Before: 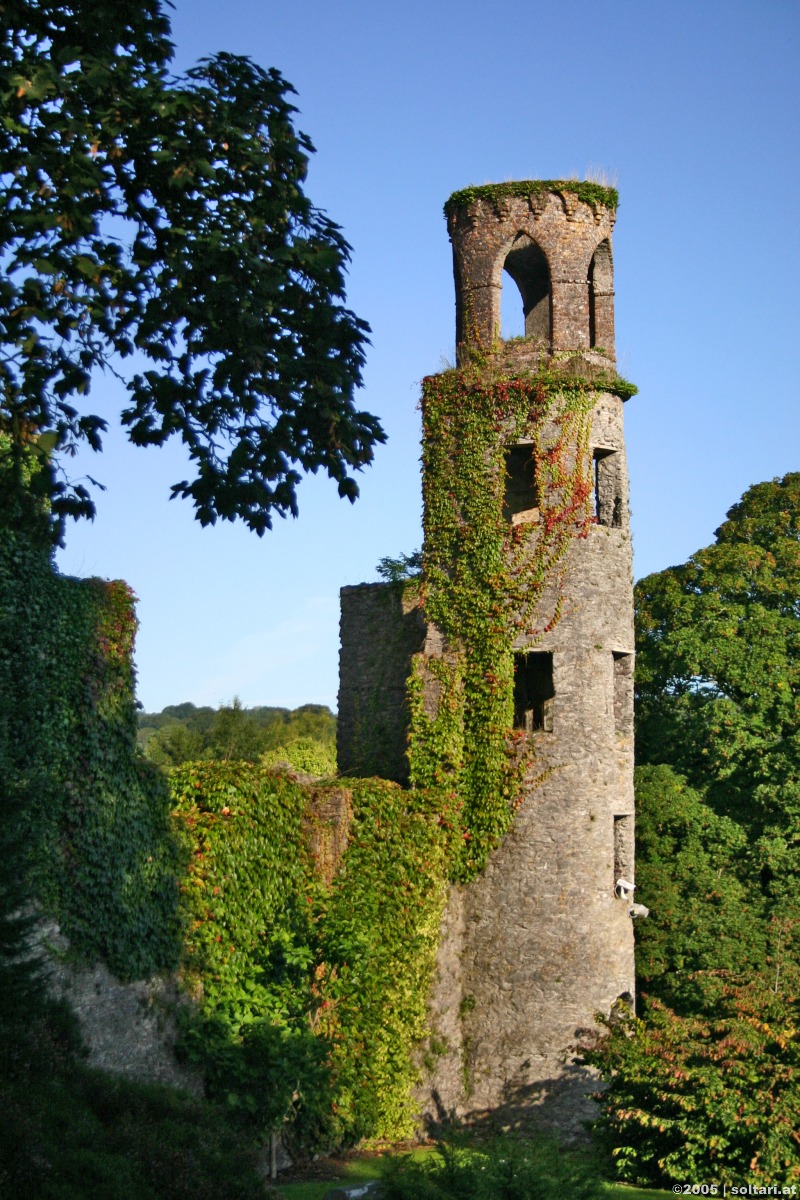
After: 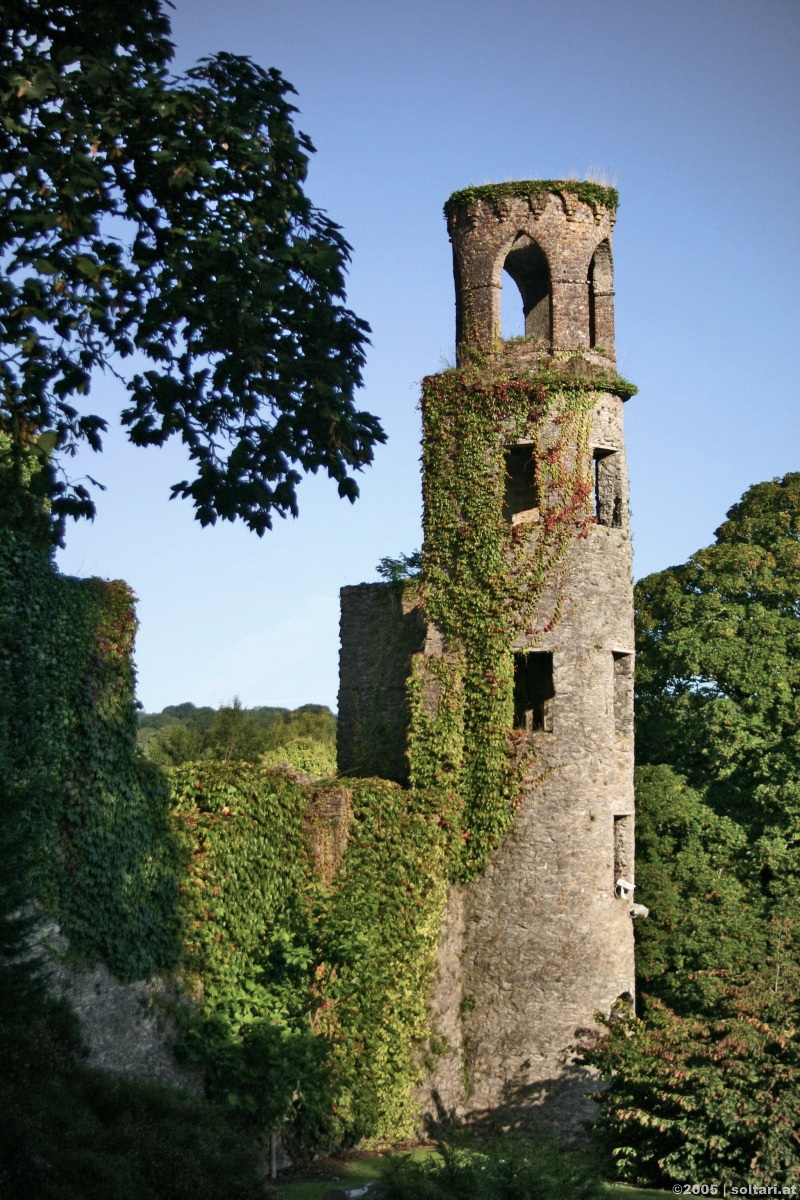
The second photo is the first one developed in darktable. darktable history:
contrast brightness saturation: contrast 0.1, saturation -0.3
vignetting: fall-off radius 63.6%
velvia: on, module defaults
